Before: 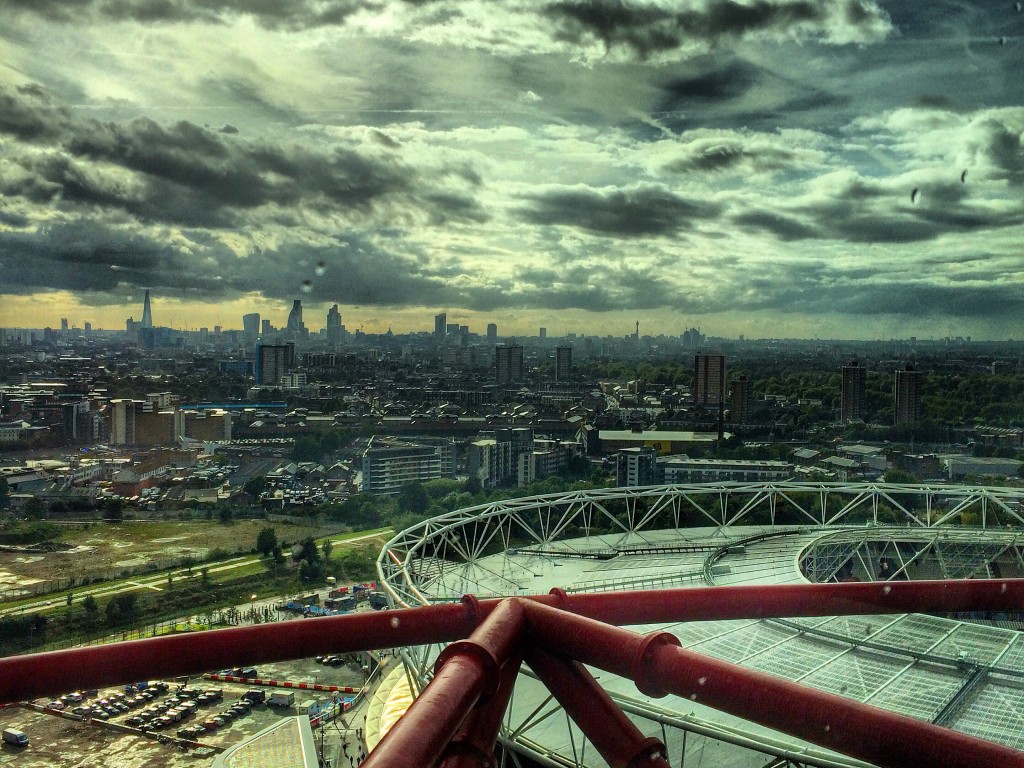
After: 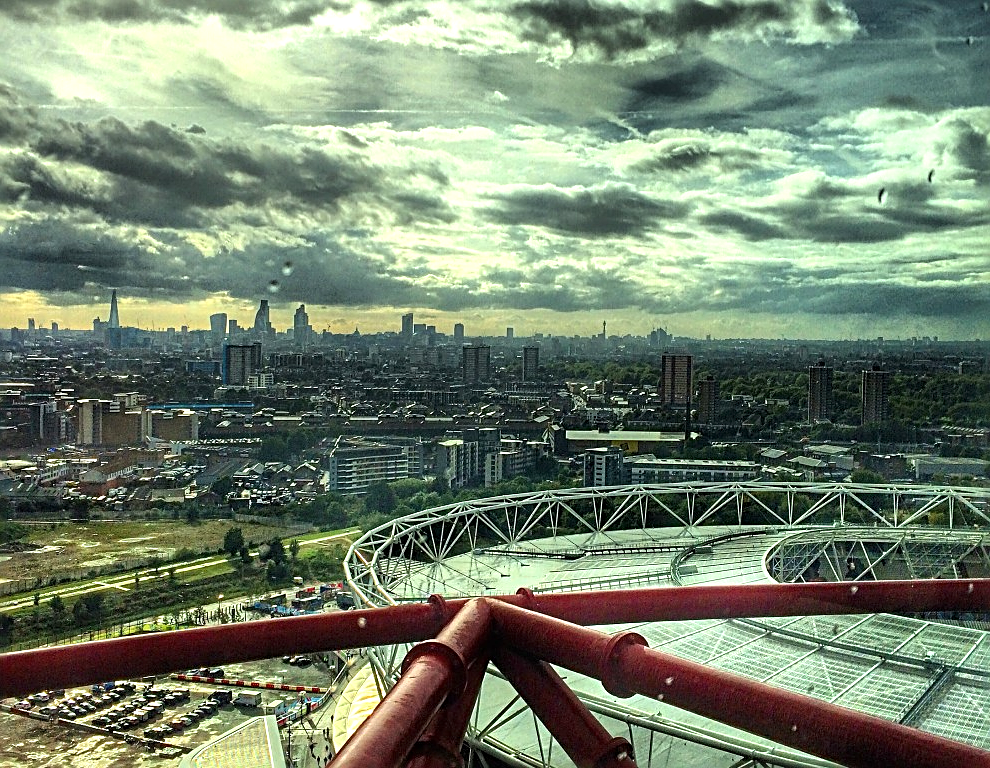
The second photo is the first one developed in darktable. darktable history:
crop and rotate: left 3.238%
sharpen: radius 2.543, amount 0.636
exposure: black level correction 0, exposure 0.5 EV, compensate exposure bias true, compensate highlight preservation false
